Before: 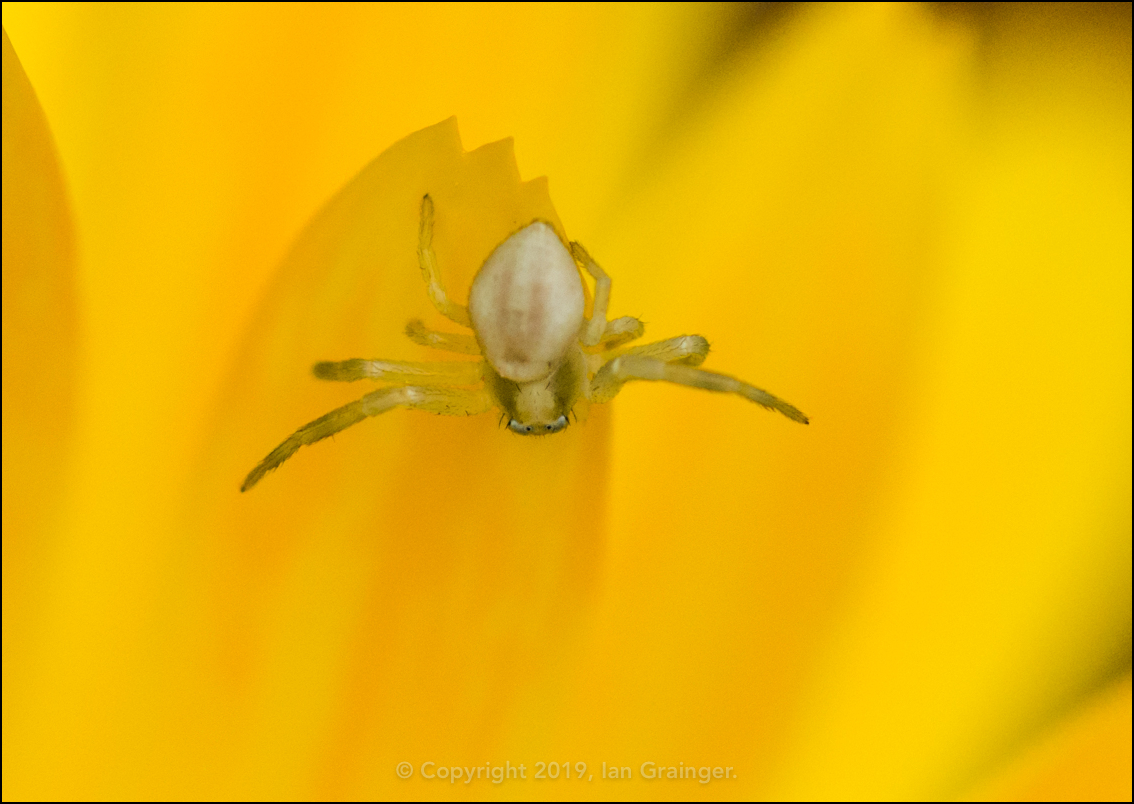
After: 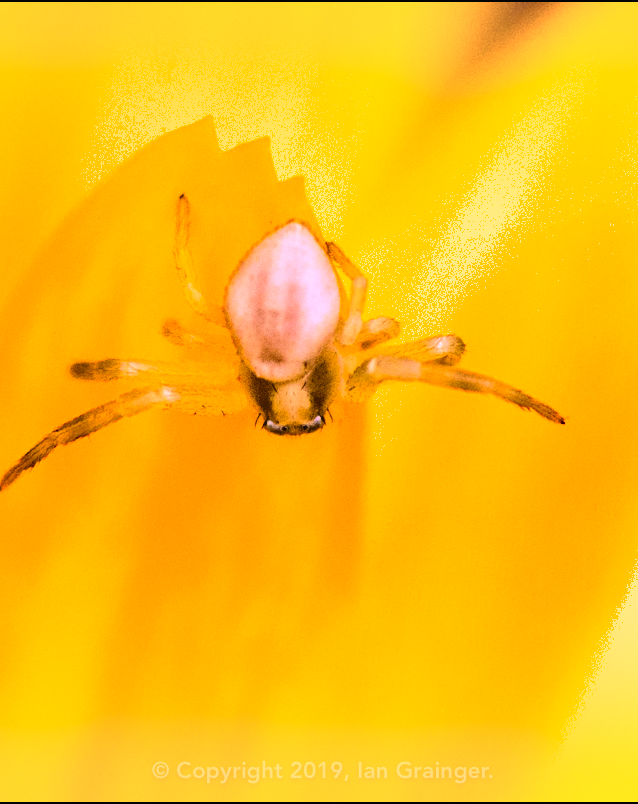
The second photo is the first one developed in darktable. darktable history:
shadows and highlights: soften with gaussian
color calibration: output R [1.107, -0.012, -0.003, 0], output B [0, 0, 1.308, 0], illuminant as shot in camera, x 0.358, y 0.373, temperature 4628.91 K
exposure: black level correction 0, exposure 0.696 EV, compensate highlight preservation false
crop: left 21.557%, right 22.172%
contrast brightness saturation: contrast 0.202, brightness 0.161, saturation 0.223
